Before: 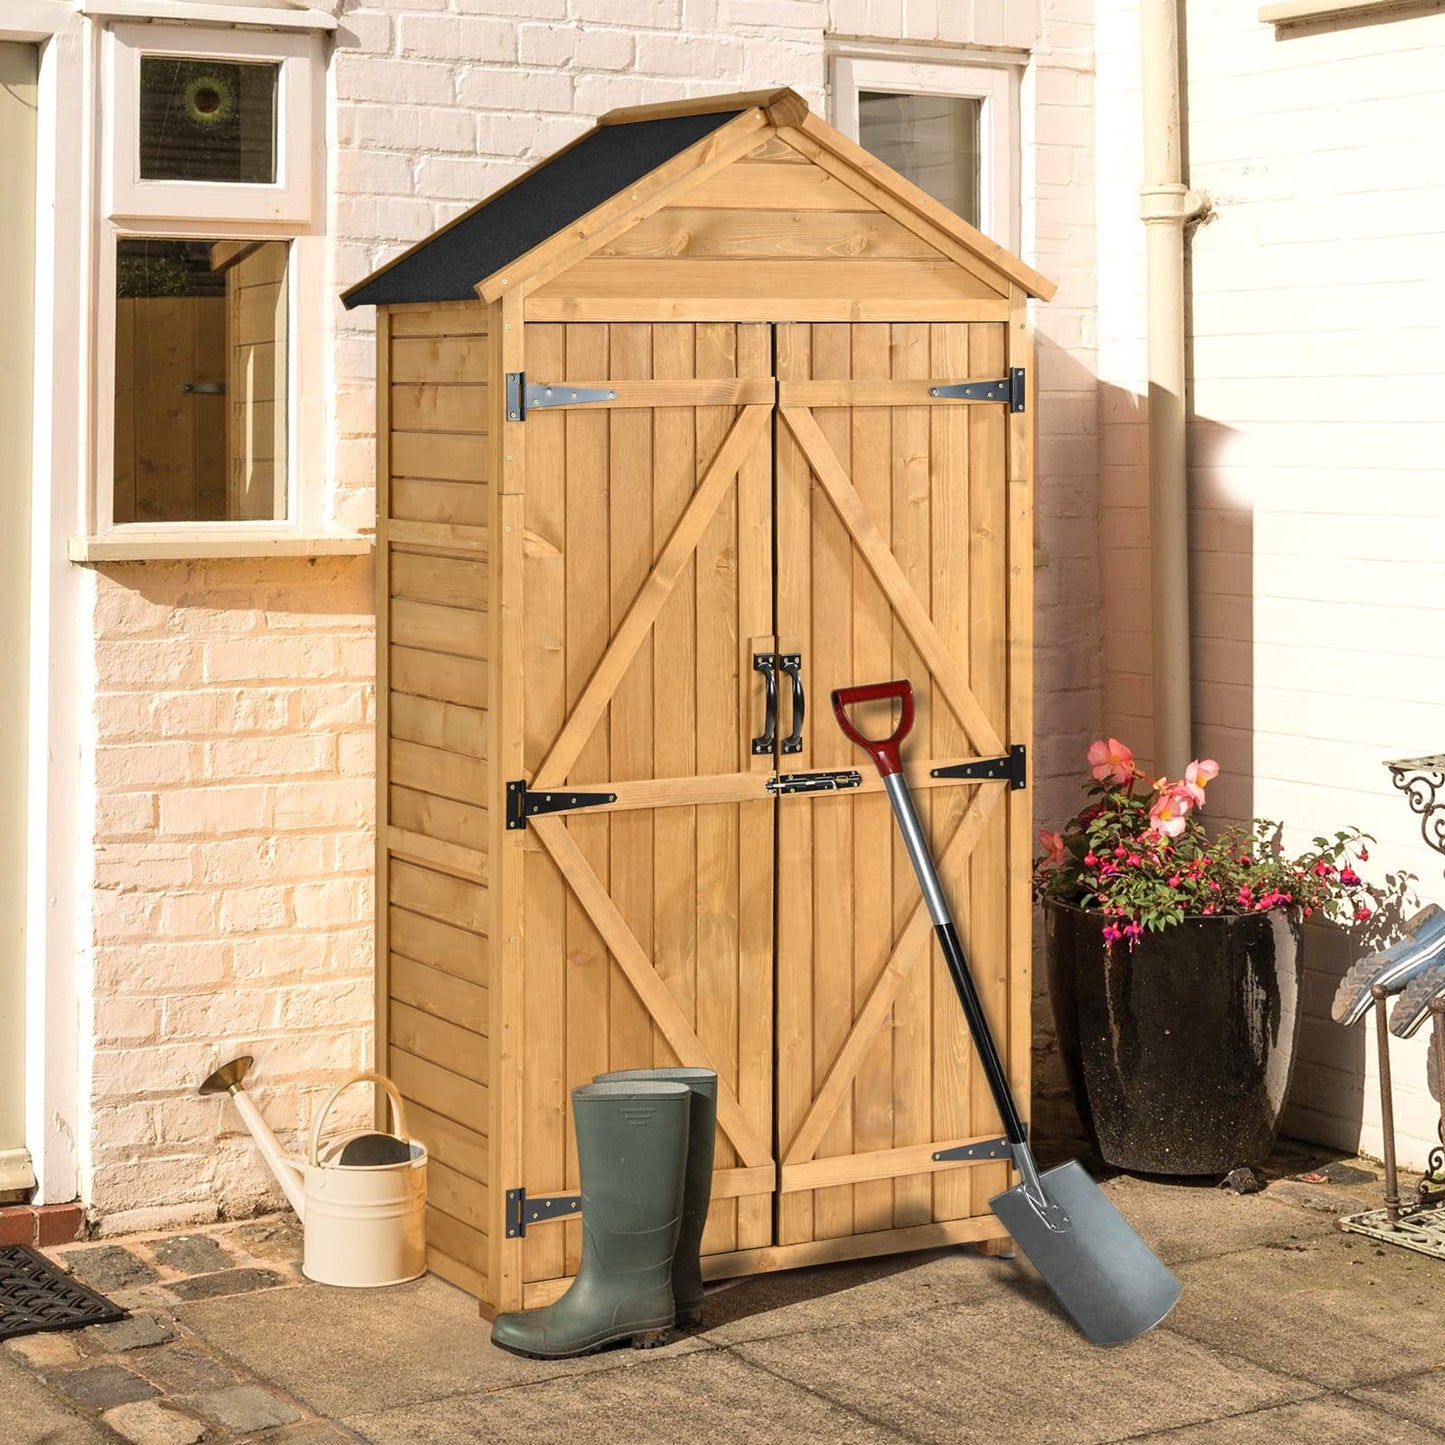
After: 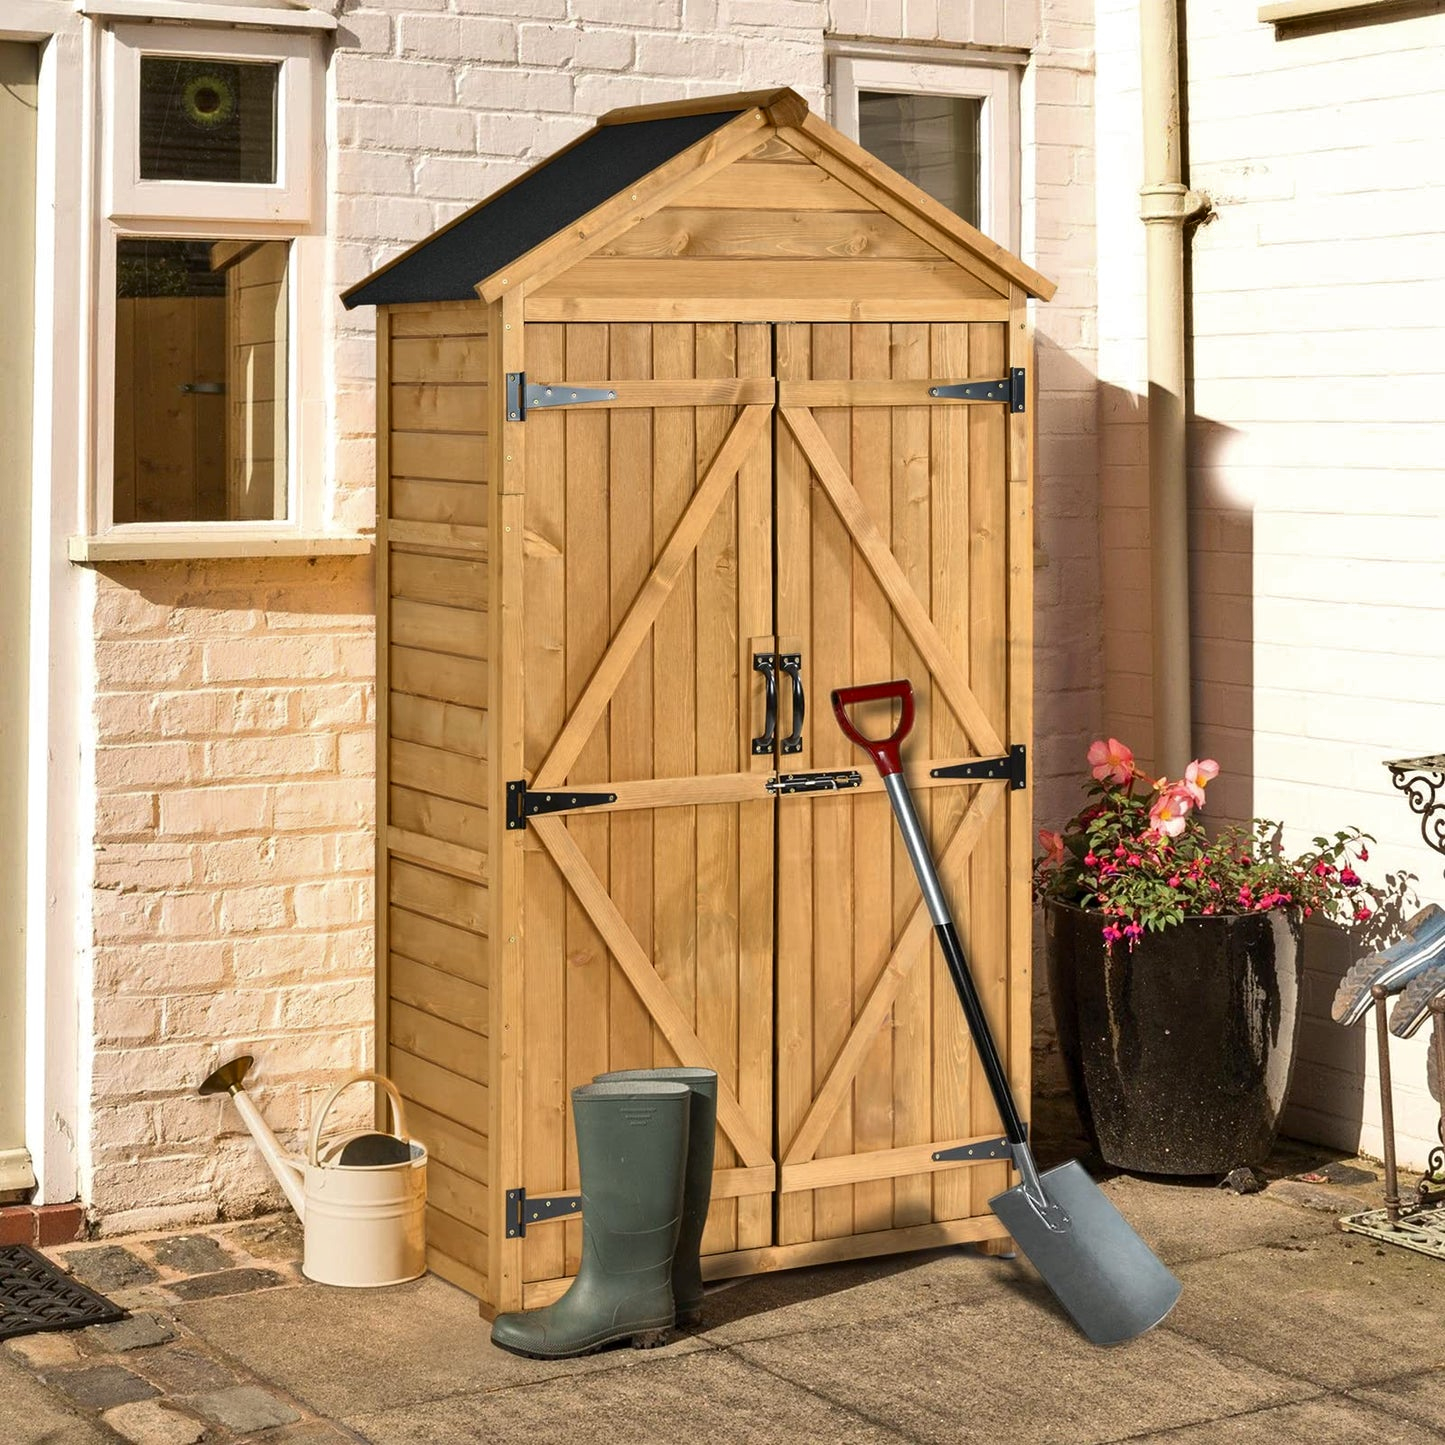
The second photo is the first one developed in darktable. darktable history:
shadows and highlights: low approximation 0.01, soften with gaussian
contrast brightness saturation: contrast 0.03, brightness -0.04
